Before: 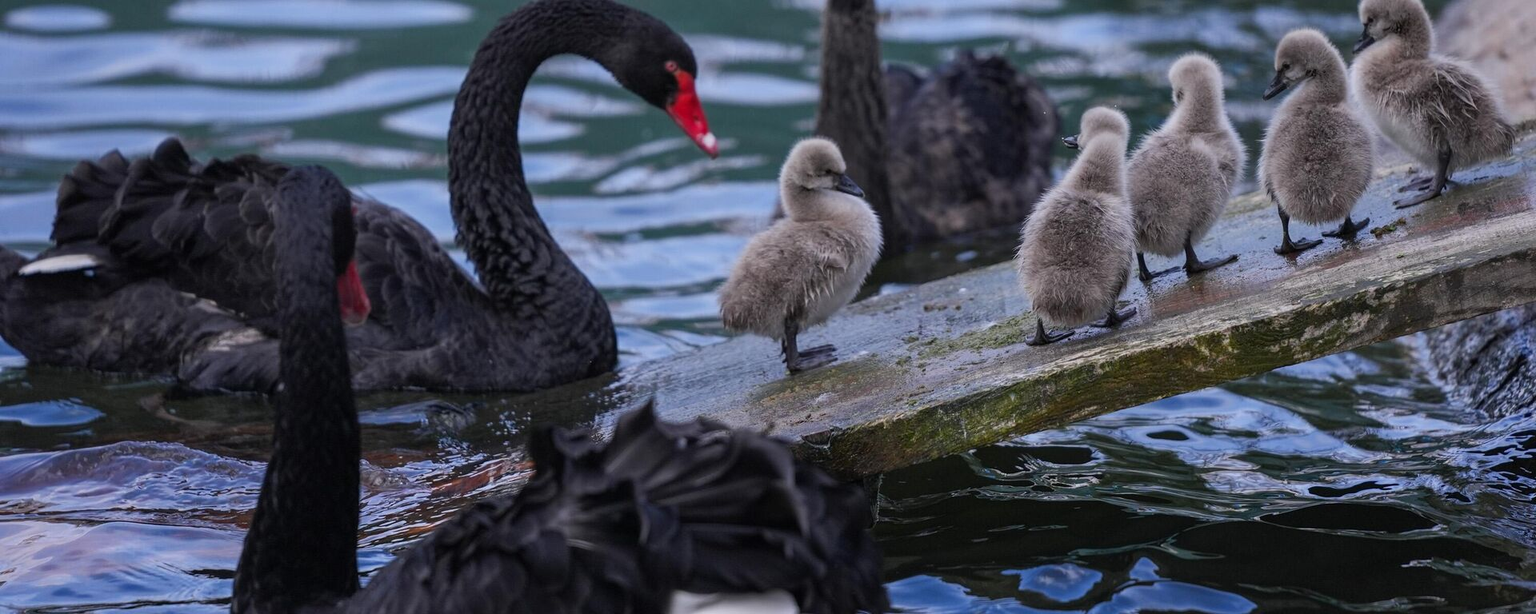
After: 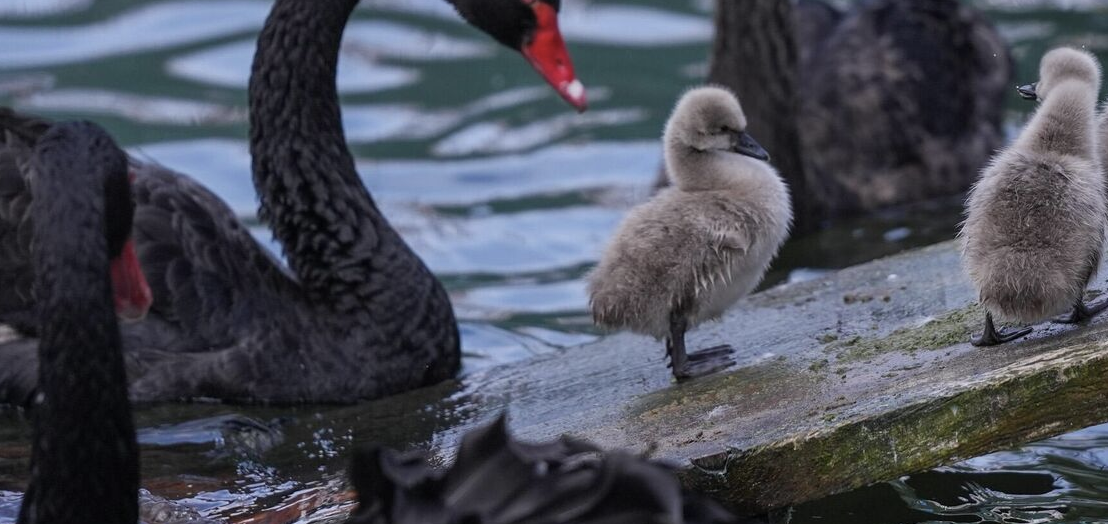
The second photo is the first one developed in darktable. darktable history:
crop: left 16.202%, top 11.208%, right 26.045%, bottom 20.557%
contrast brightness saturation: saturation -0.17
